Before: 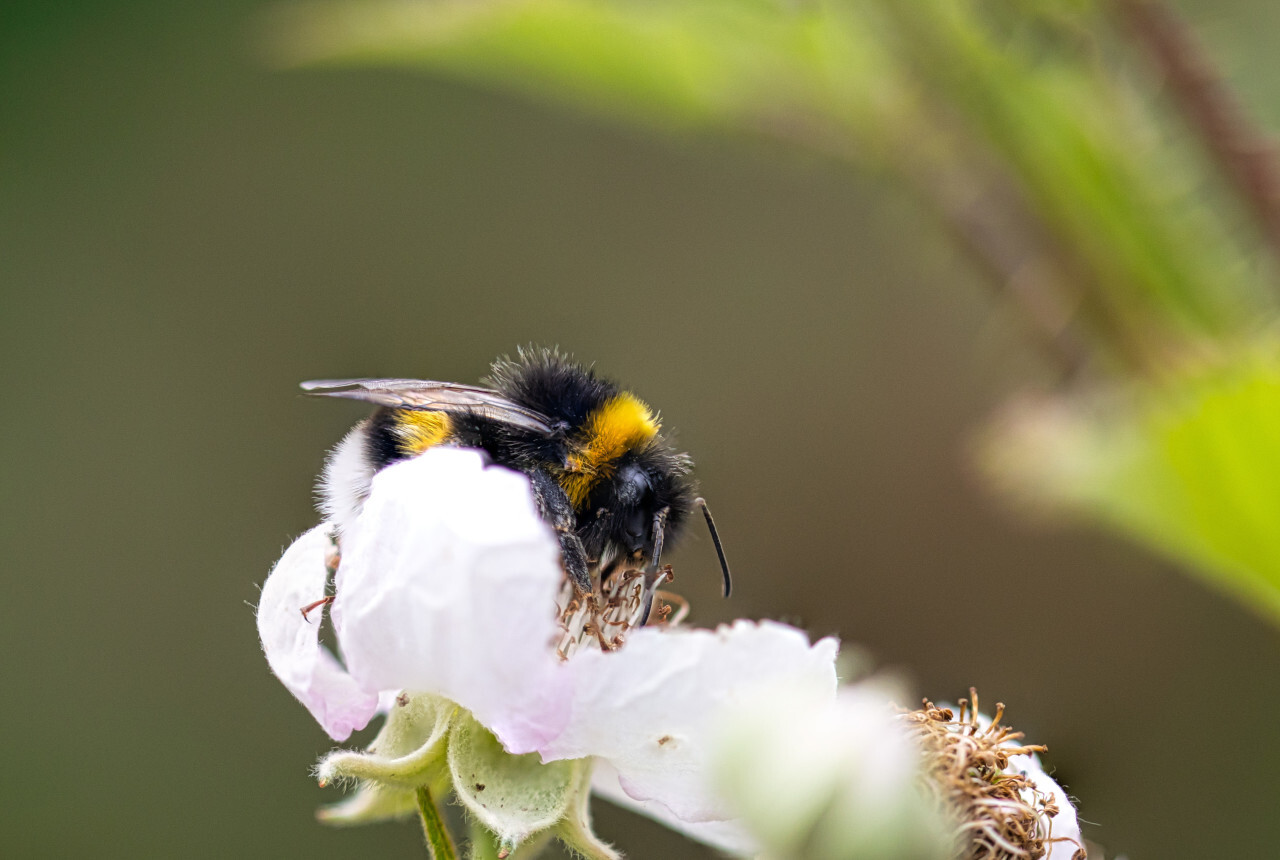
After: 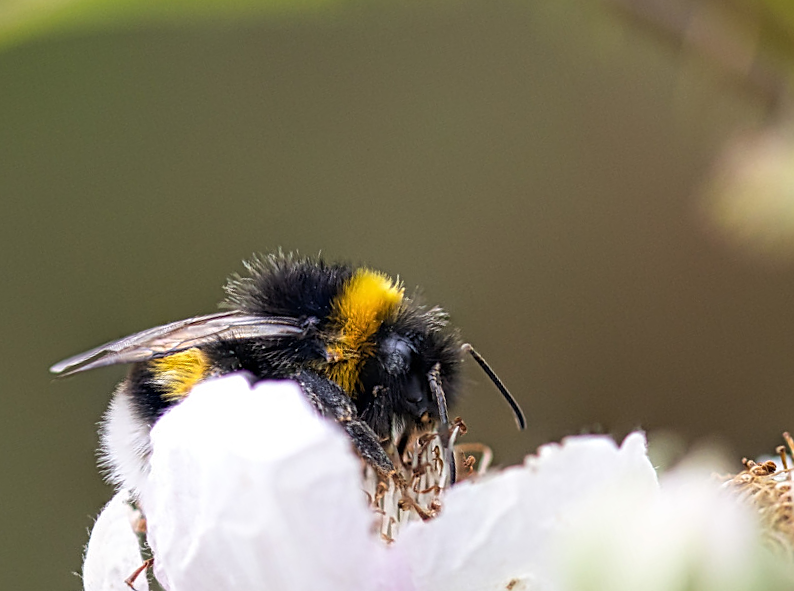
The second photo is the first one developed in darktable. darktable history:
sharpen: on, module defaults
crop and rotate: angle 19.35°, left 6.76%, right 4.091%, bottom 1.148%
